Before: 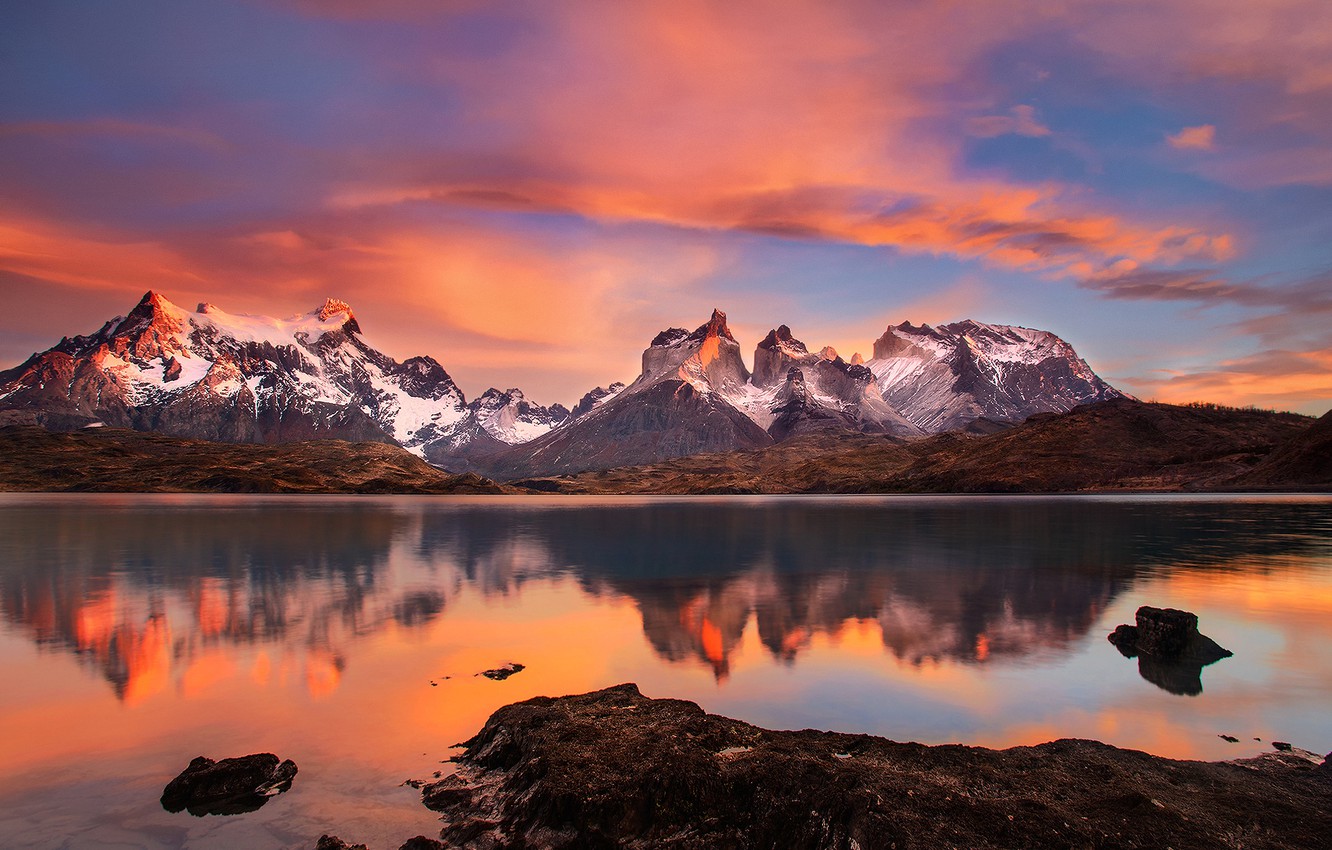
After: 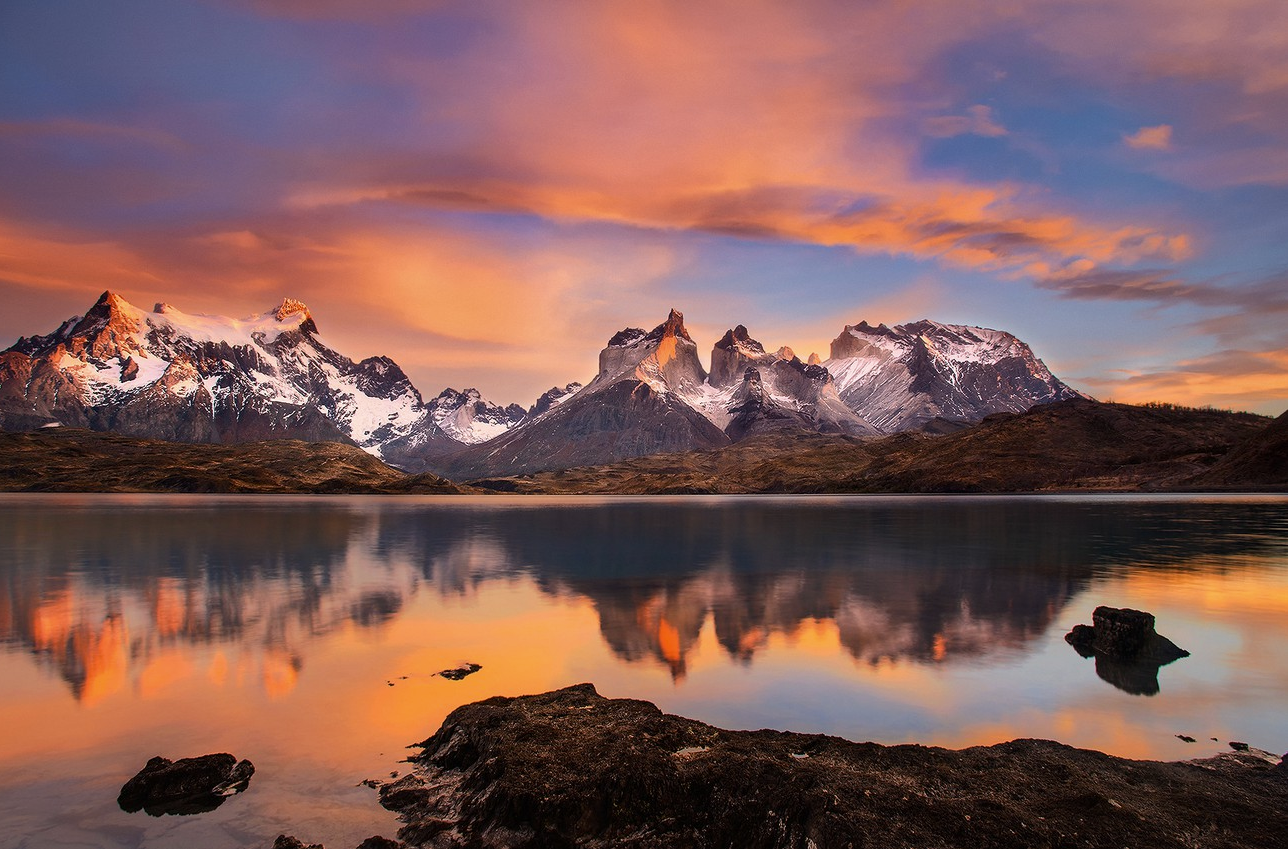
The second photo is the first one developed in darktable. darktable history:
crop and rotate: left 3.238%
color contrast: green-magenta contrast 0.81
